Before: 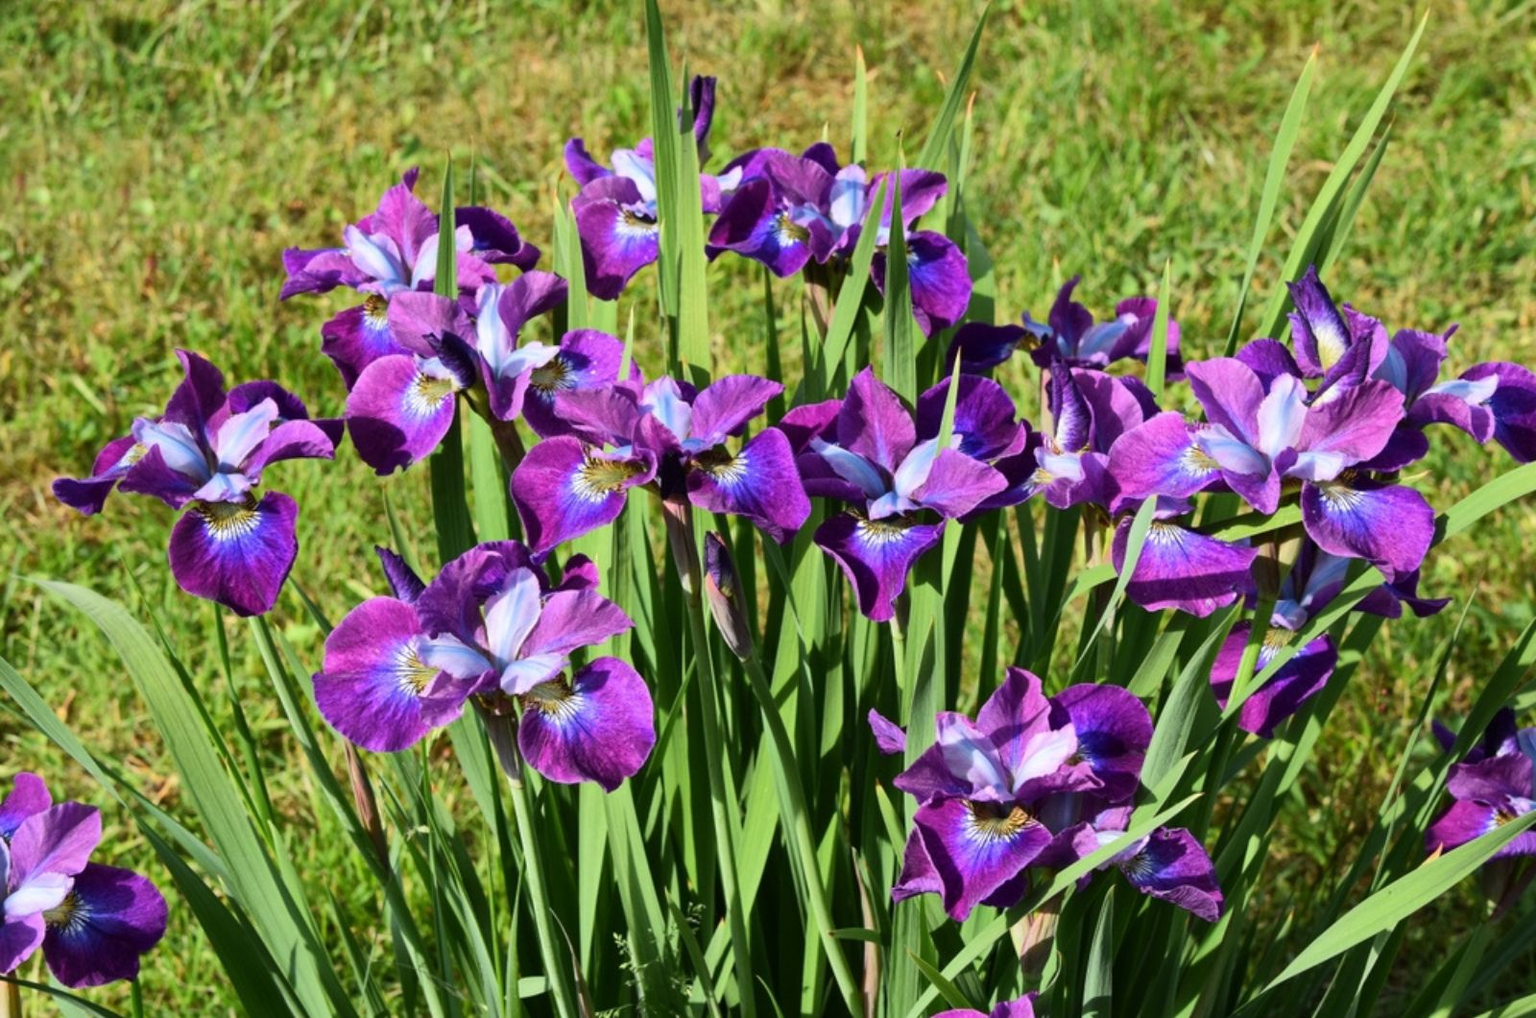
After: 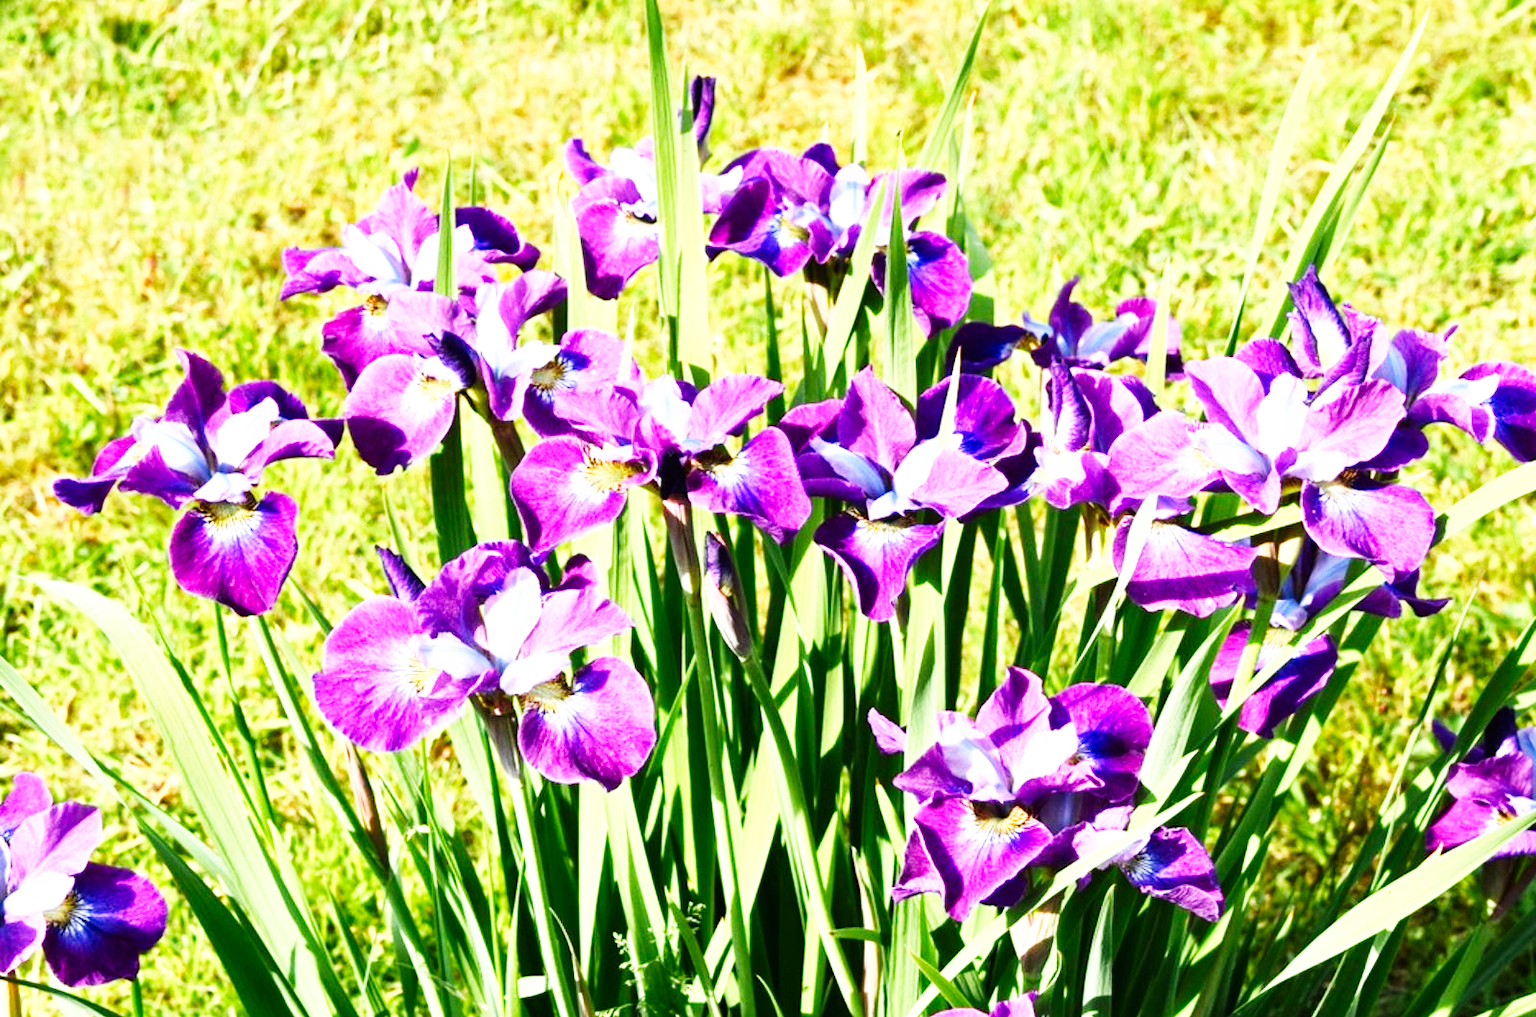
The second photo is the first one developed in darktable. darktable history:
exposure: exposure 0.666 EV, compensate exposure bias true, compensate highlight preservation false
base curve: curves: ch0 [(0, 0) (0.007, 0.004) (0.027, 0.03) (0.046, 0.07) (0.207, 0.54) (0.442, 0.872) (0.673, 0.972) (1, 1)], preserve colors none
